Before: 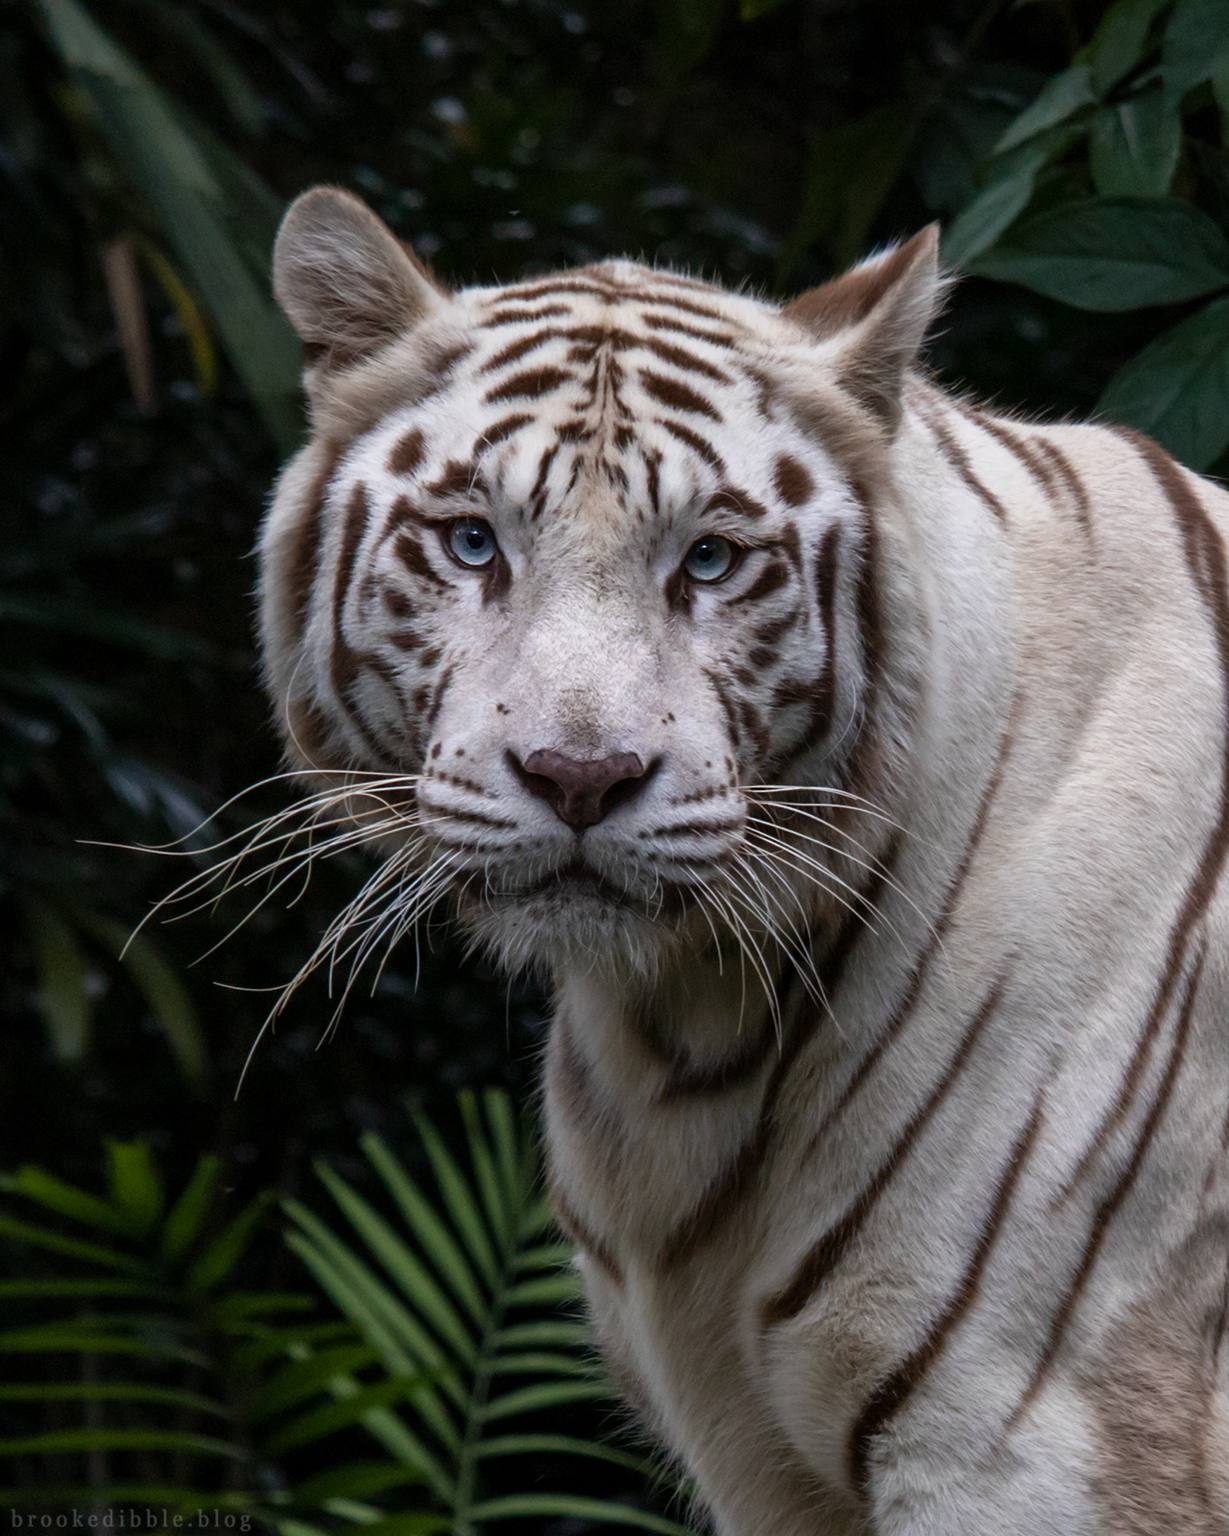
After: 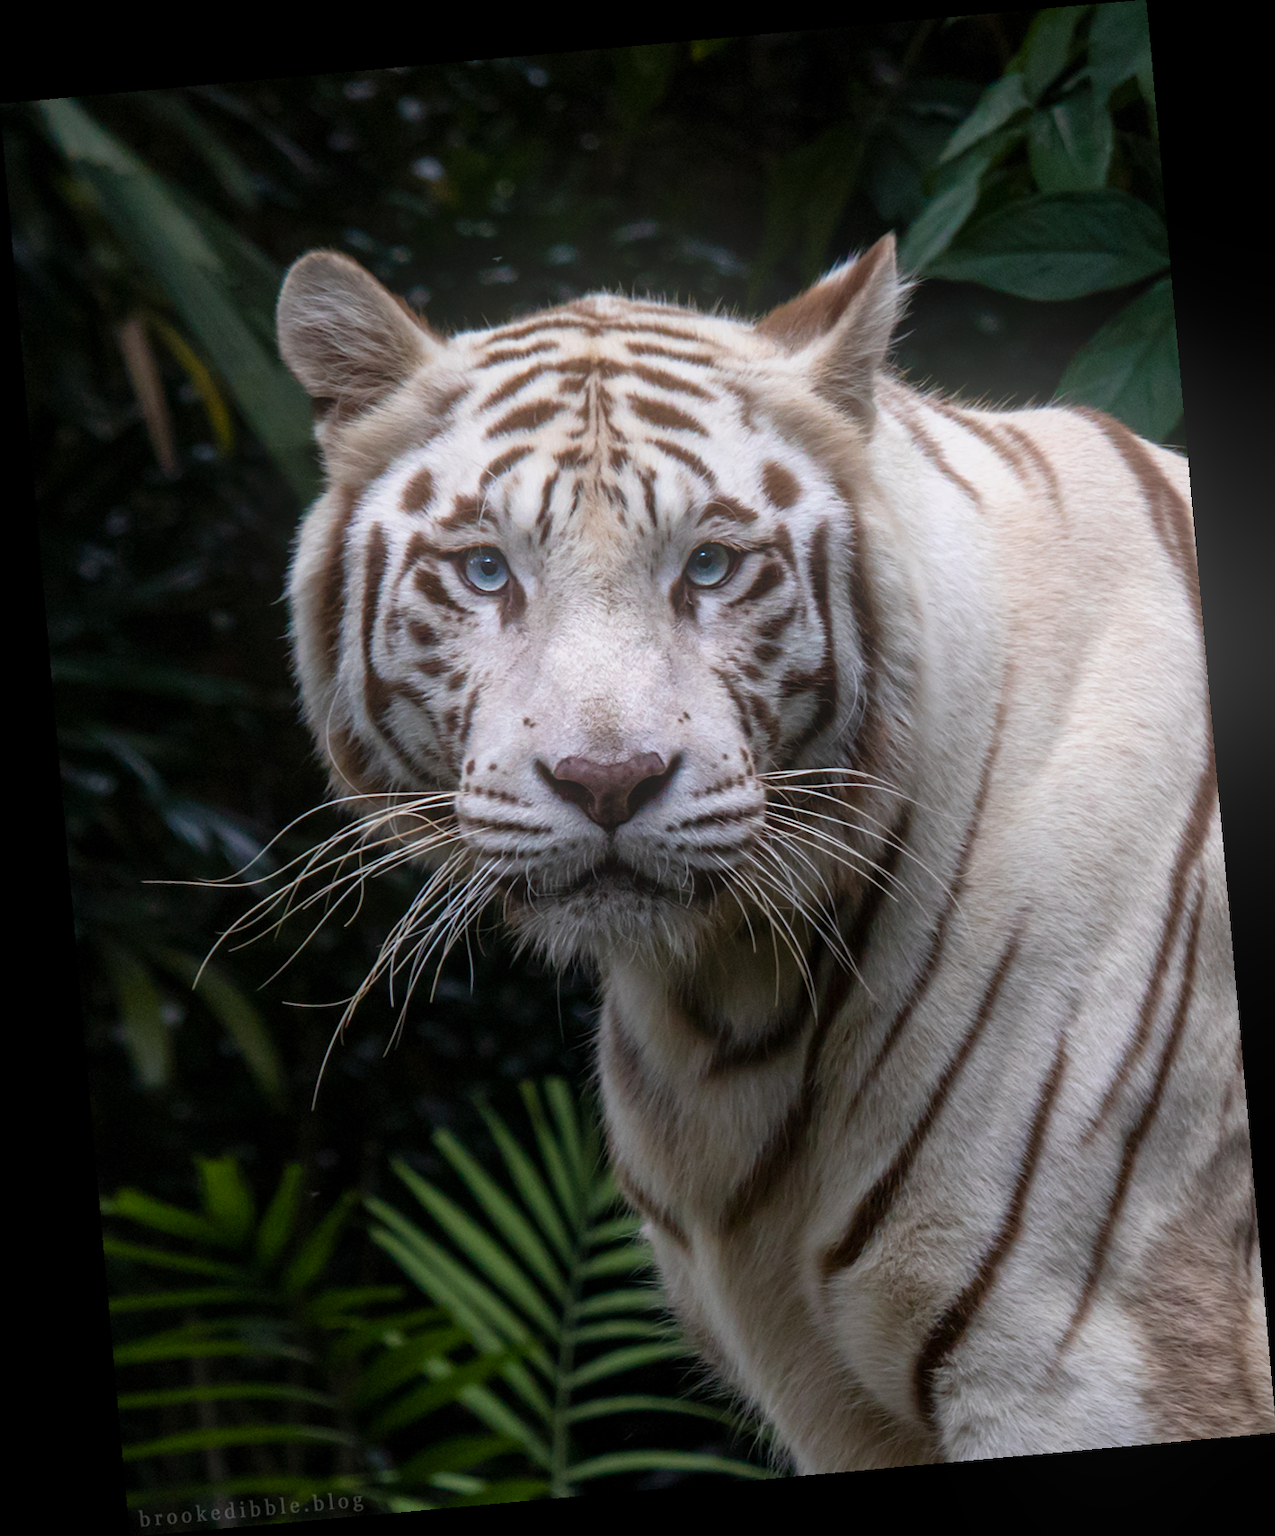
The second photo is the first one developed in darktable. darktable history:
bloom: on, module defaults
rotate and perspective: rotation -5.2°, automatic cropping off
color contrast: green-magenta contrast 1.1, blue-yellow contrast 1.1, unbound 0
